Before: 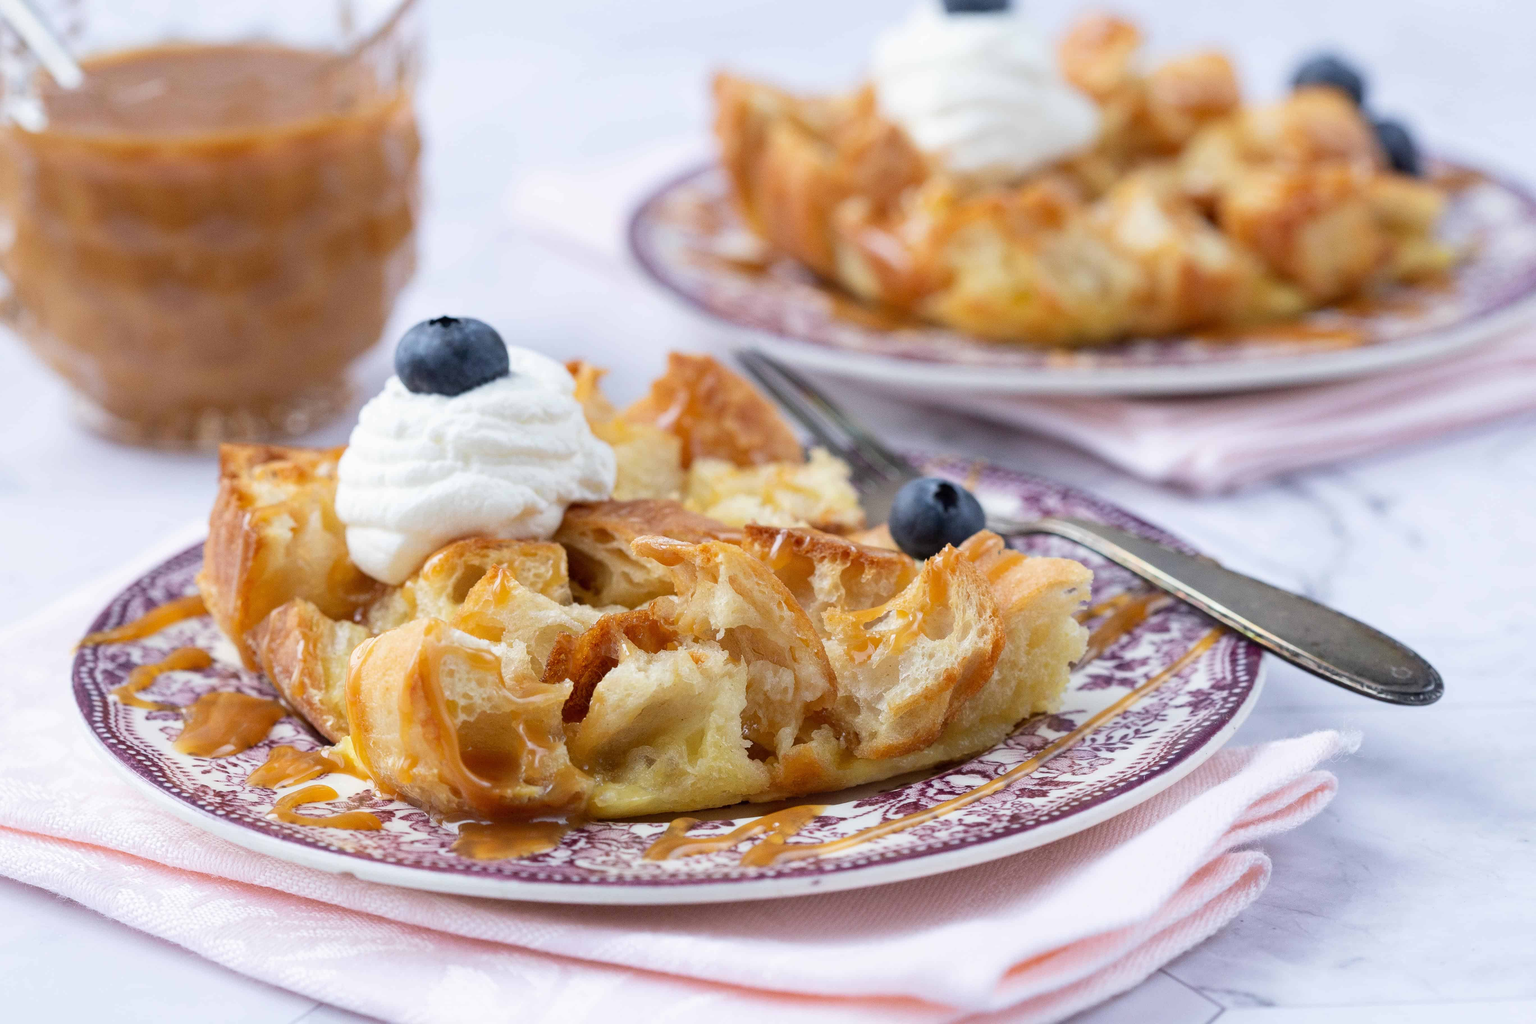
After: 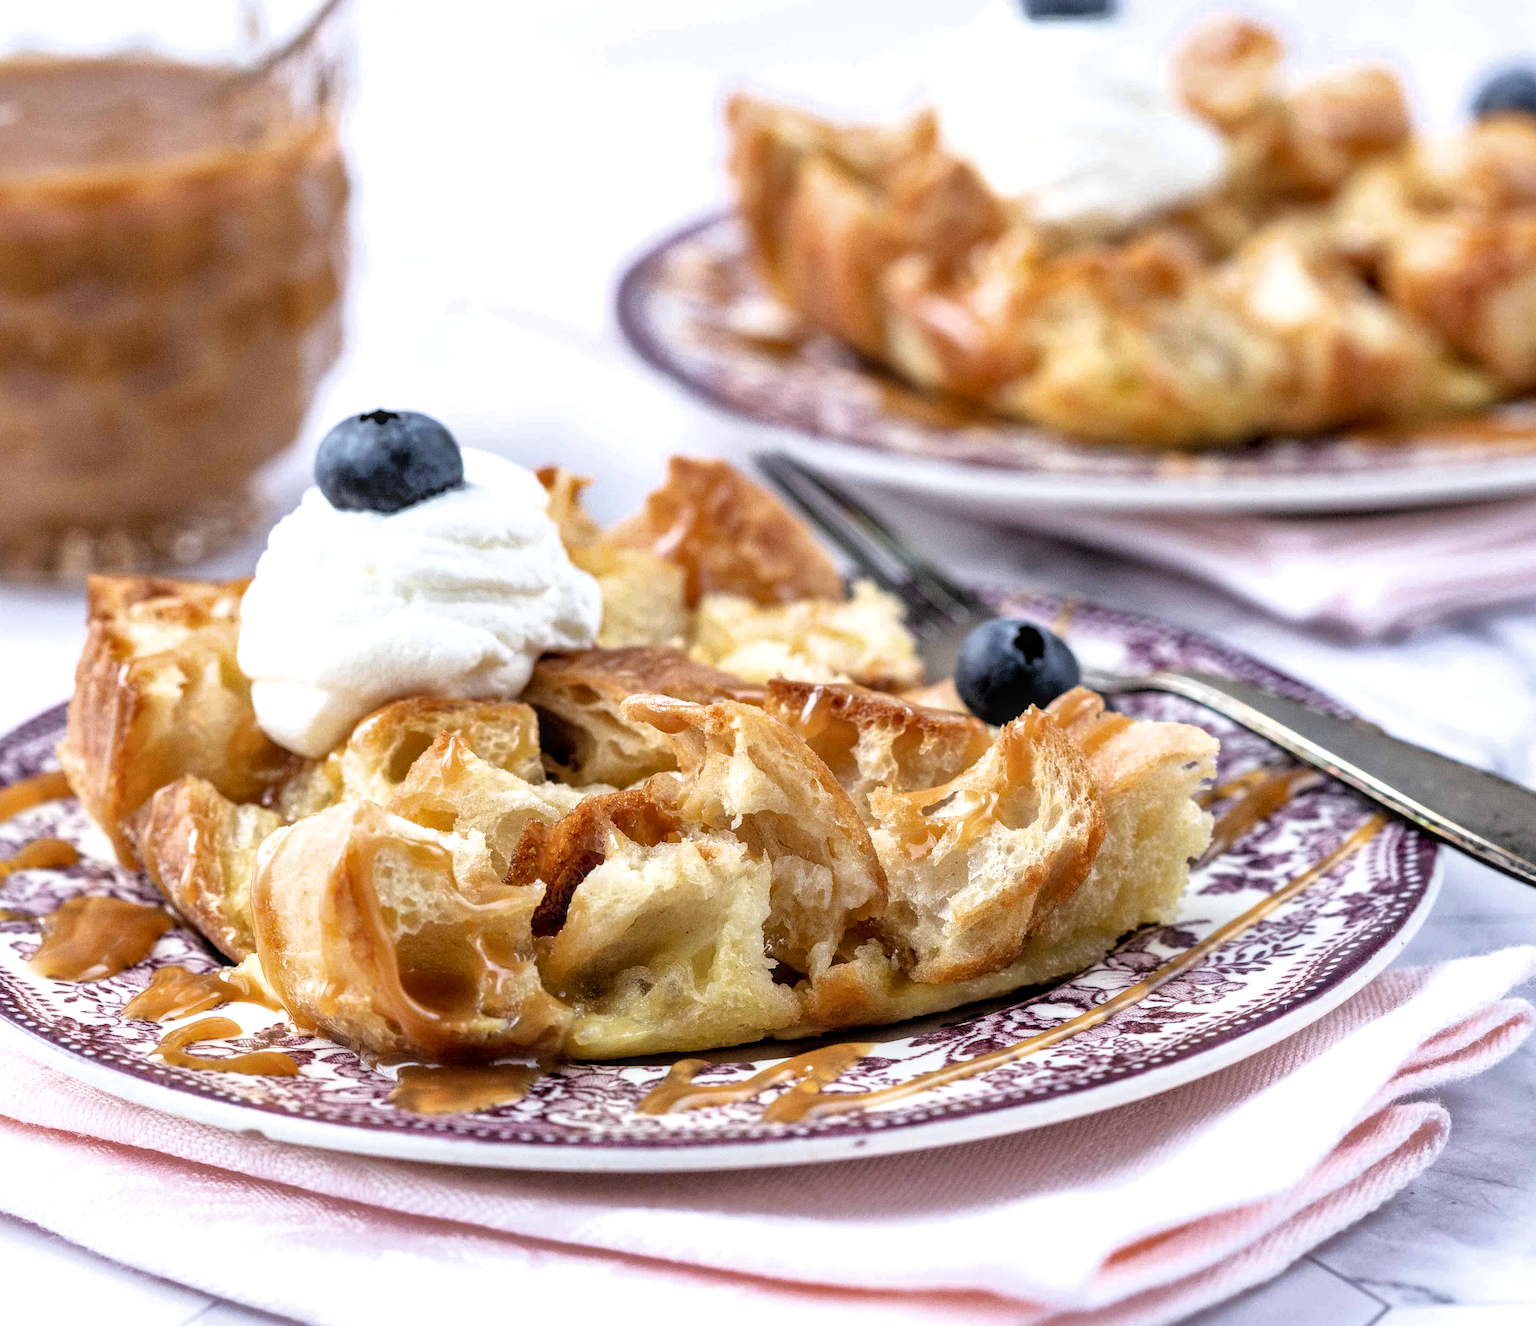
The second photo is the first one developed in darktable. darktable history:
local contrast: on, module defaults
crop: left 9.898%, right 12.886%
shadows and highlights: on, module defaults
filmic rgb: black relative exposure -3.62 EV, white relative exposure 2.15 EV, hardness 3.62
